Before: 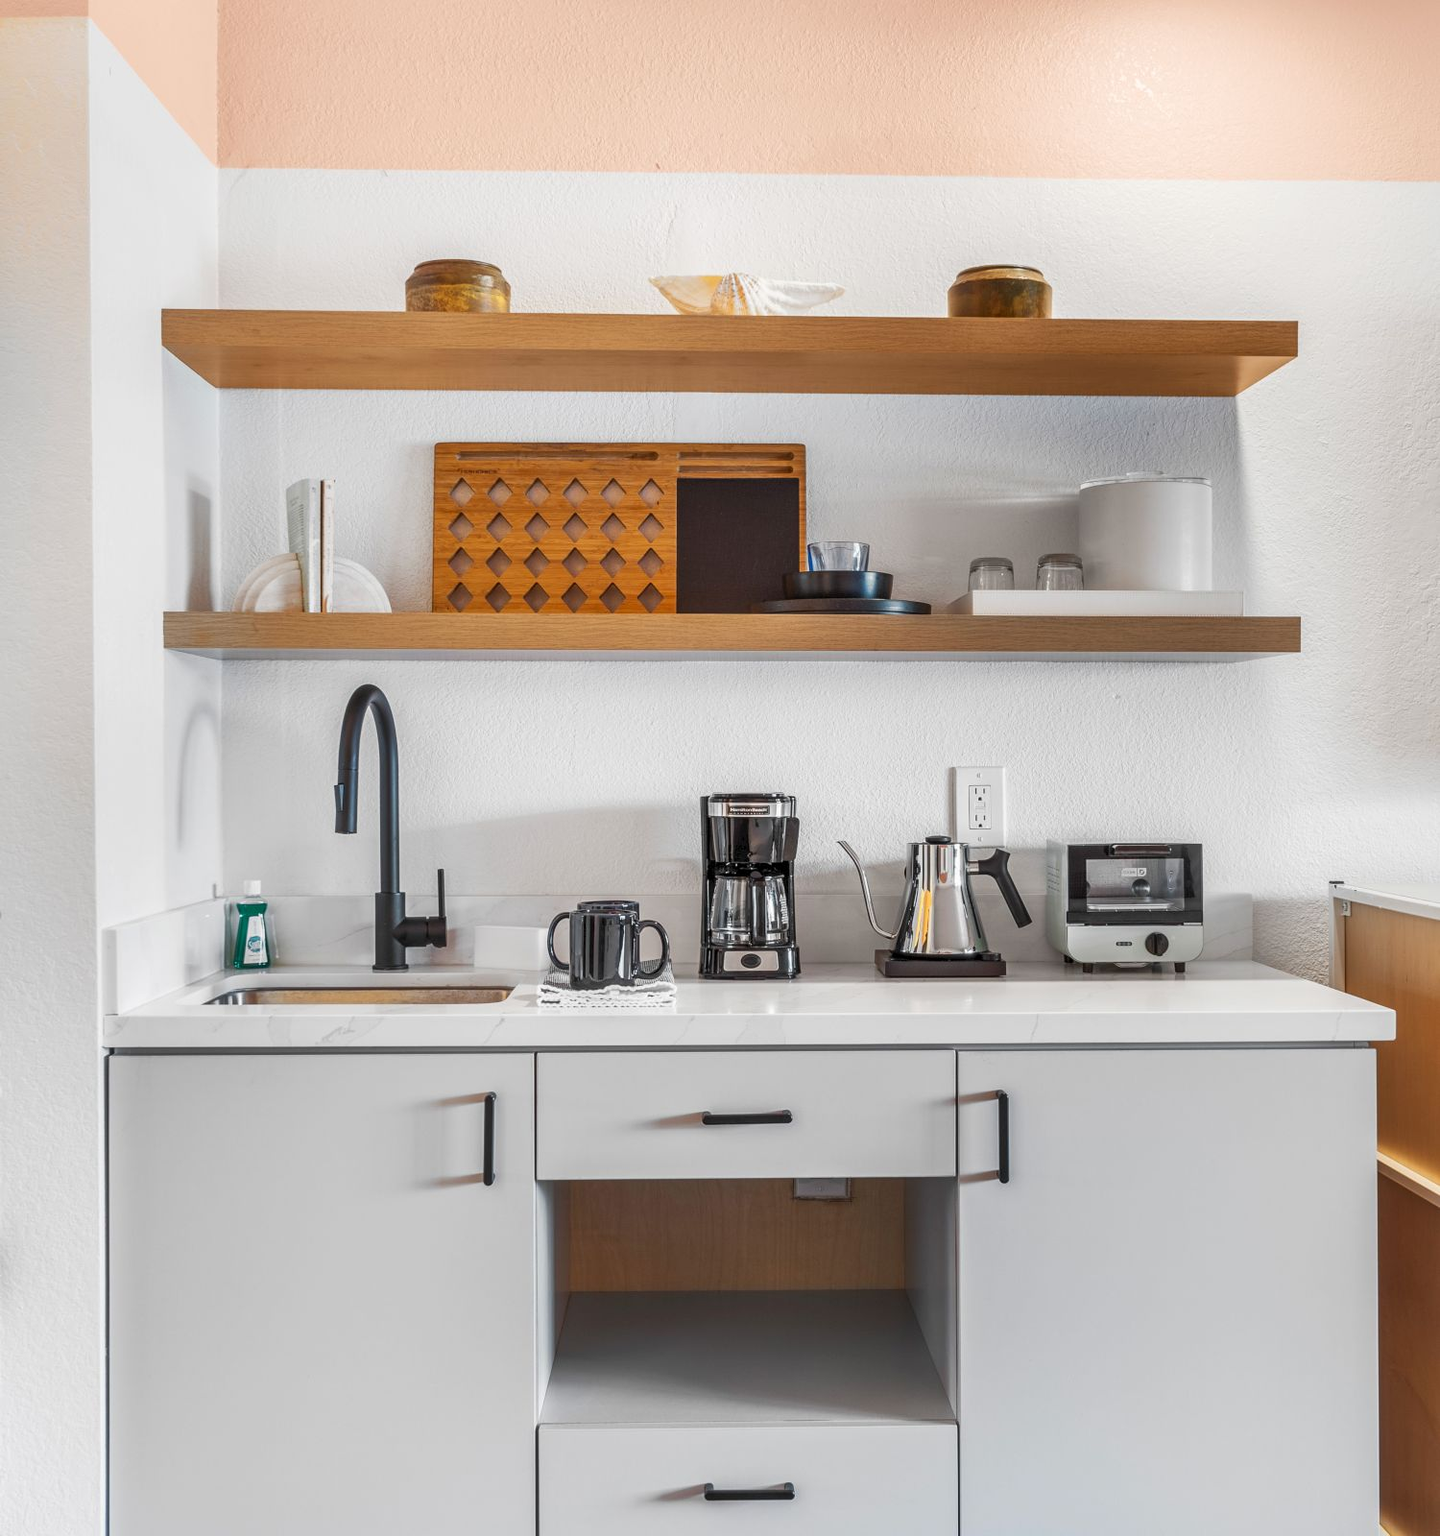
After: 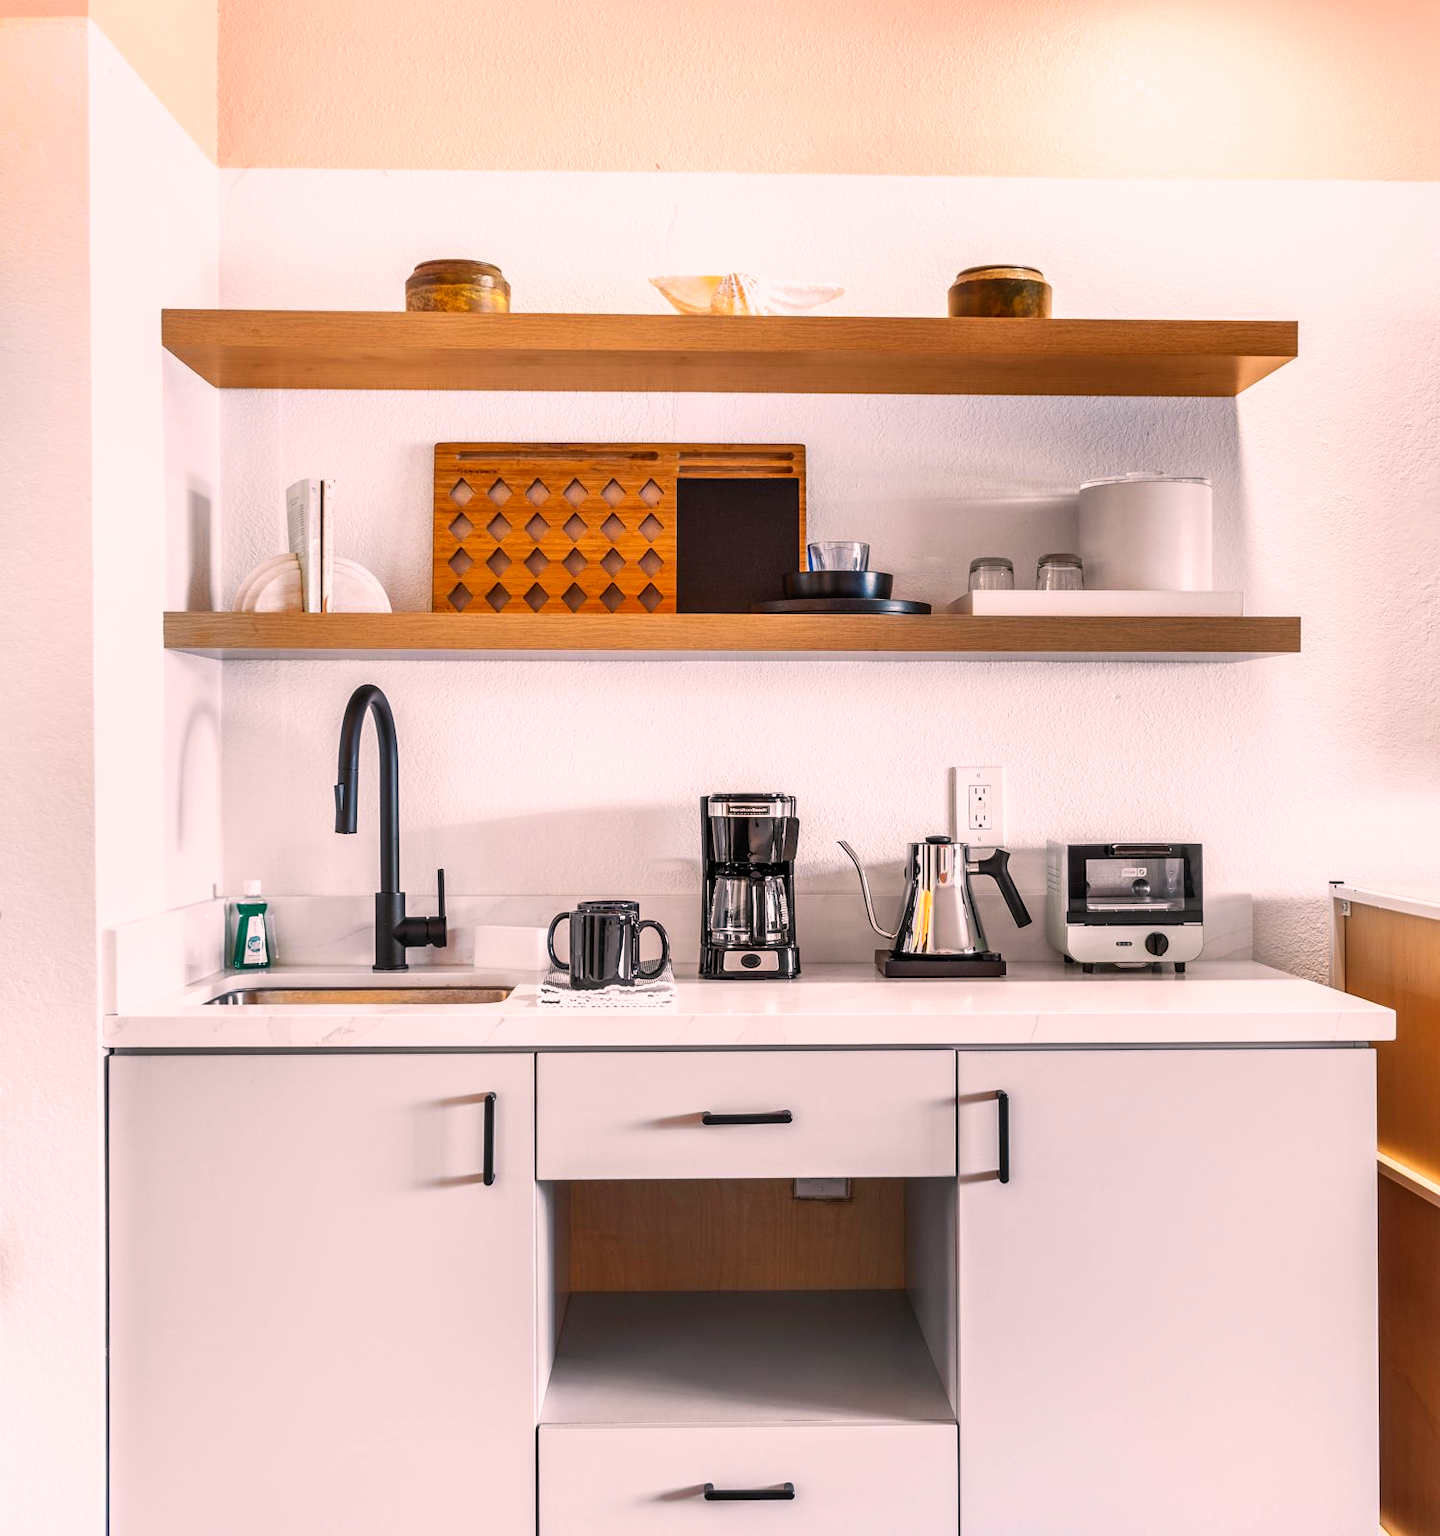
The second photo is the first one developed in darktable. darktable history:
color correction: highlights a* 12.23, highlights b* 5.41
tone curve: curves: ch0 [(0, 0) (0.003, 0.001) (0.011, 0.005) (0.025, 0.01) (0.044, 0.019) (0.069, 0.029) (0.1, 0.042) (0.136, 0.078) (0.177, 0.129) (0.224, 0.182) (0.277, 0.246) (0.335, 0.318) (0.399, 0.396) (0.468, 0.481) (0.543, 0.573) (0.623, 0.672) (0.709, 0.777) (0.801, 0.881) (0.898, 0.975) (1, 1)], preserve colors none
